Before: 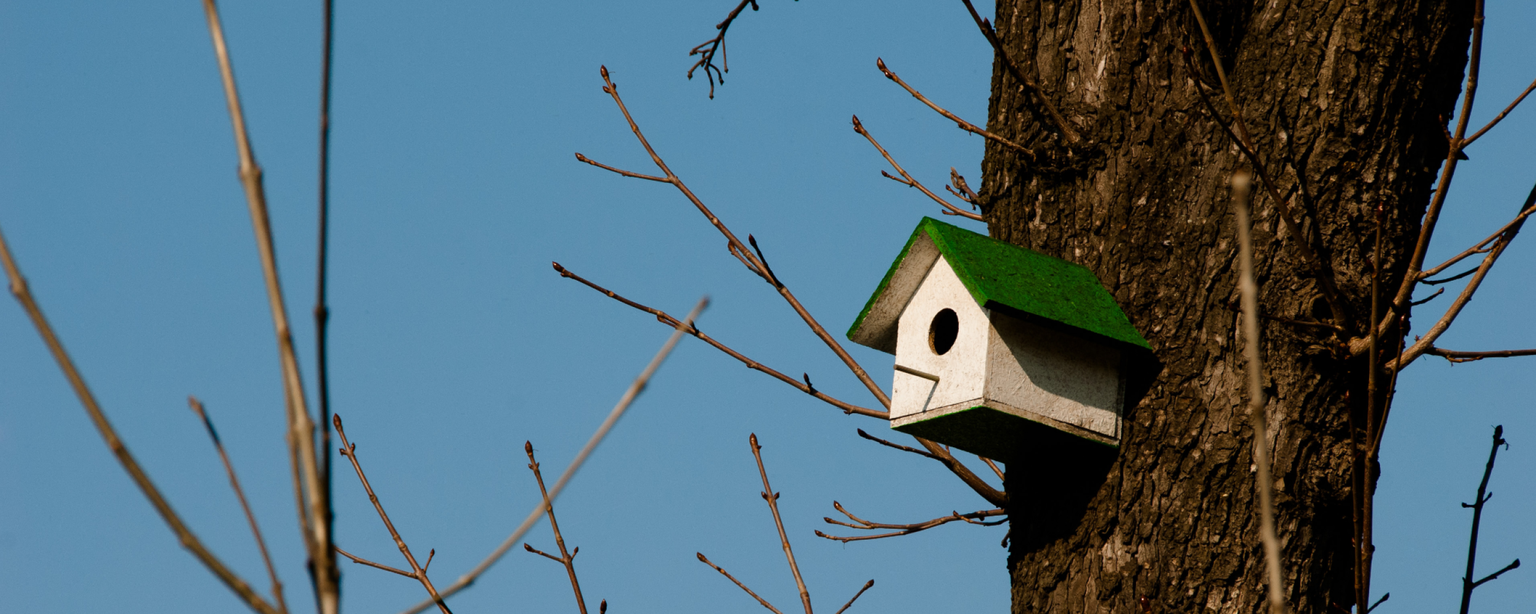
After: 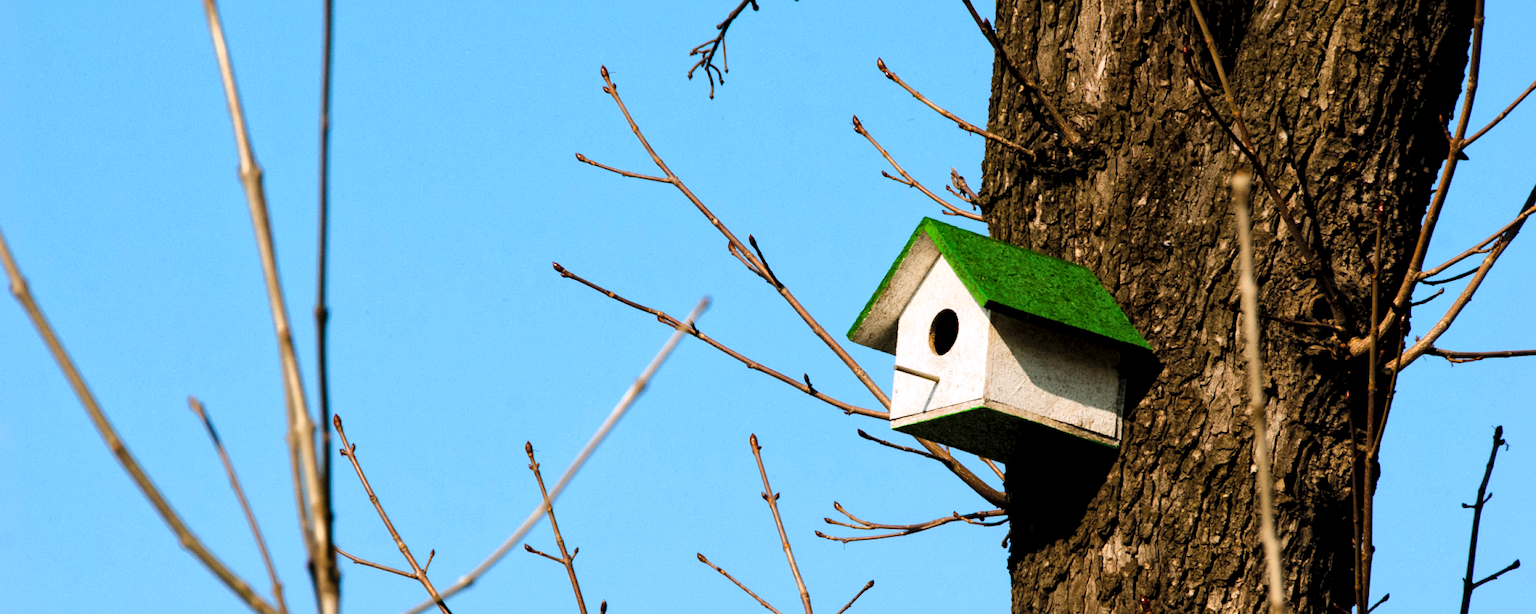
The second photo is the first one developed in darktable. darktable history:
contrast brightness saturation: contrast 0.2, brightness 0.16, saturation 0.22
global tonemap: drago (1, 100), detail 1
exposure: black level correction 0.001, exposure 0.5 EV, compensate exposure bias true, compensate highlight preservation false
white balance: red 0.954, blue 1.079
